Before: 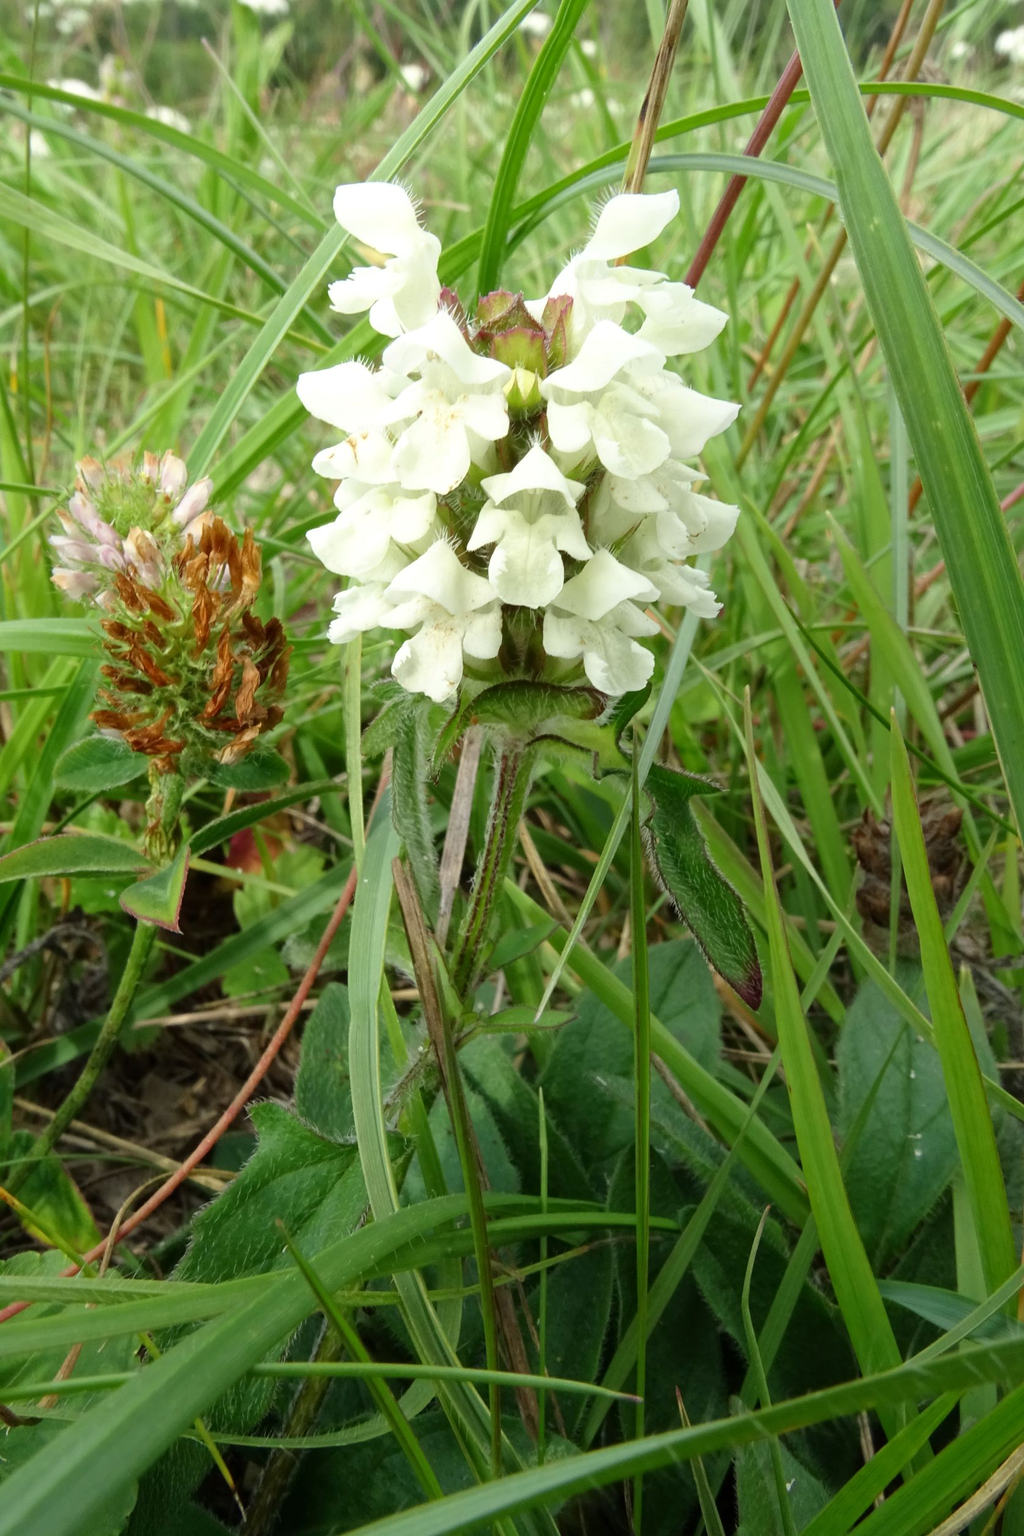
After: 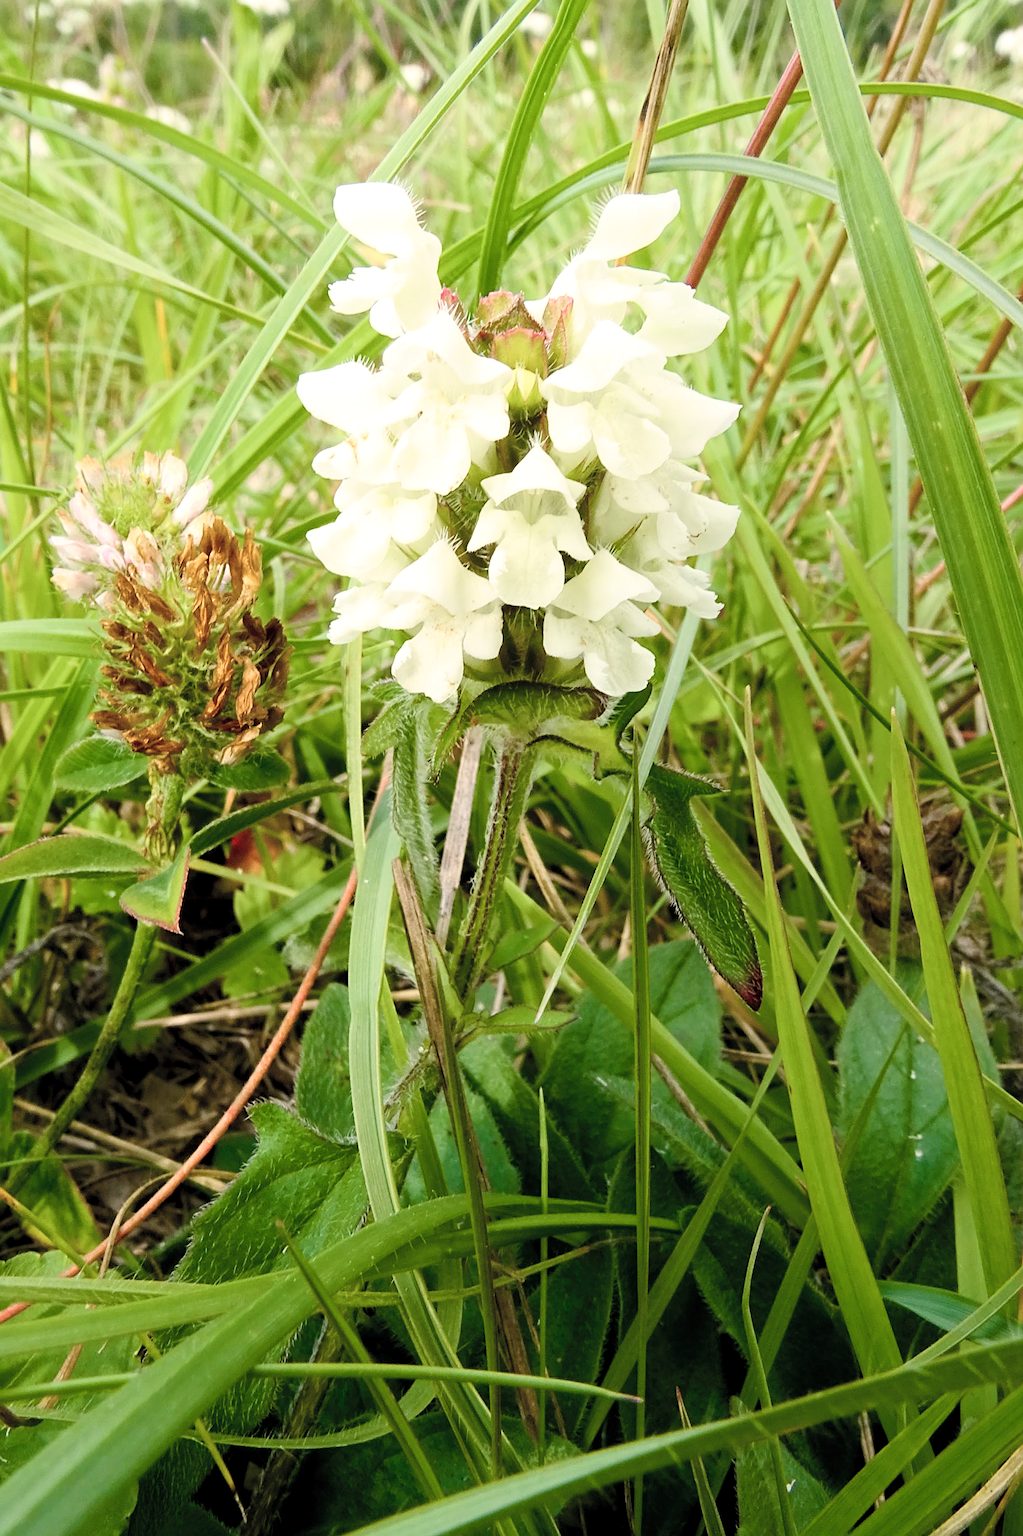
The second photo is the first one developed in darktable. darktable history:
contrast brightness saturation: contrast 0.243, brightness 0.262, saturation 0.377
exposure: black level correction 0.005, exposure 0.003 EV, compensate highlight preservation false
color correction: highlights a* 7.59, highlights b* 3.74
color balance rgb: perceptual saturation grading › global saturation 20%, perceptual saturation grading › highlights -24.961%, perceptual saturation grading › shadows 49.976%, global vibrance 32.906%
sharpen: on, module defaults
color zones: curves: ch0 [(0, 0.559) (0.153, 0.551) (0.229, 0.5) (0.429, 0.5) (0.571, 0.5) (0.714, 0.5) (0.857, 0.5) (1, 0.559)]; ch1 [(0, 0.417) (0.112, 0.336) (0.213, 0.26) (0.429, 0.34) (0.571, 0.35) (0.683, 0.331) (0.857, 0.344) (1, 0.417)]
